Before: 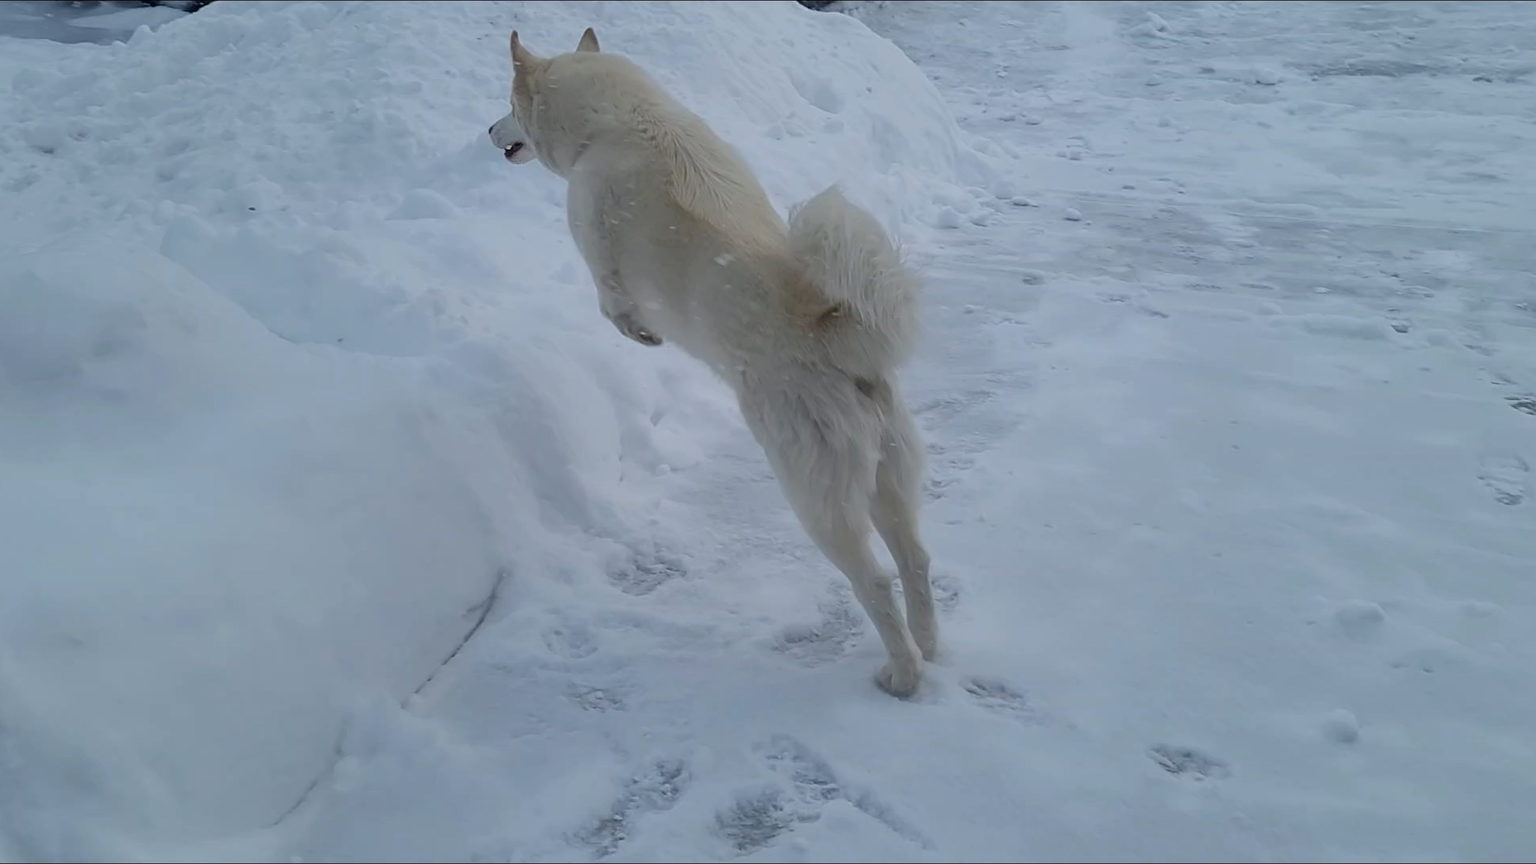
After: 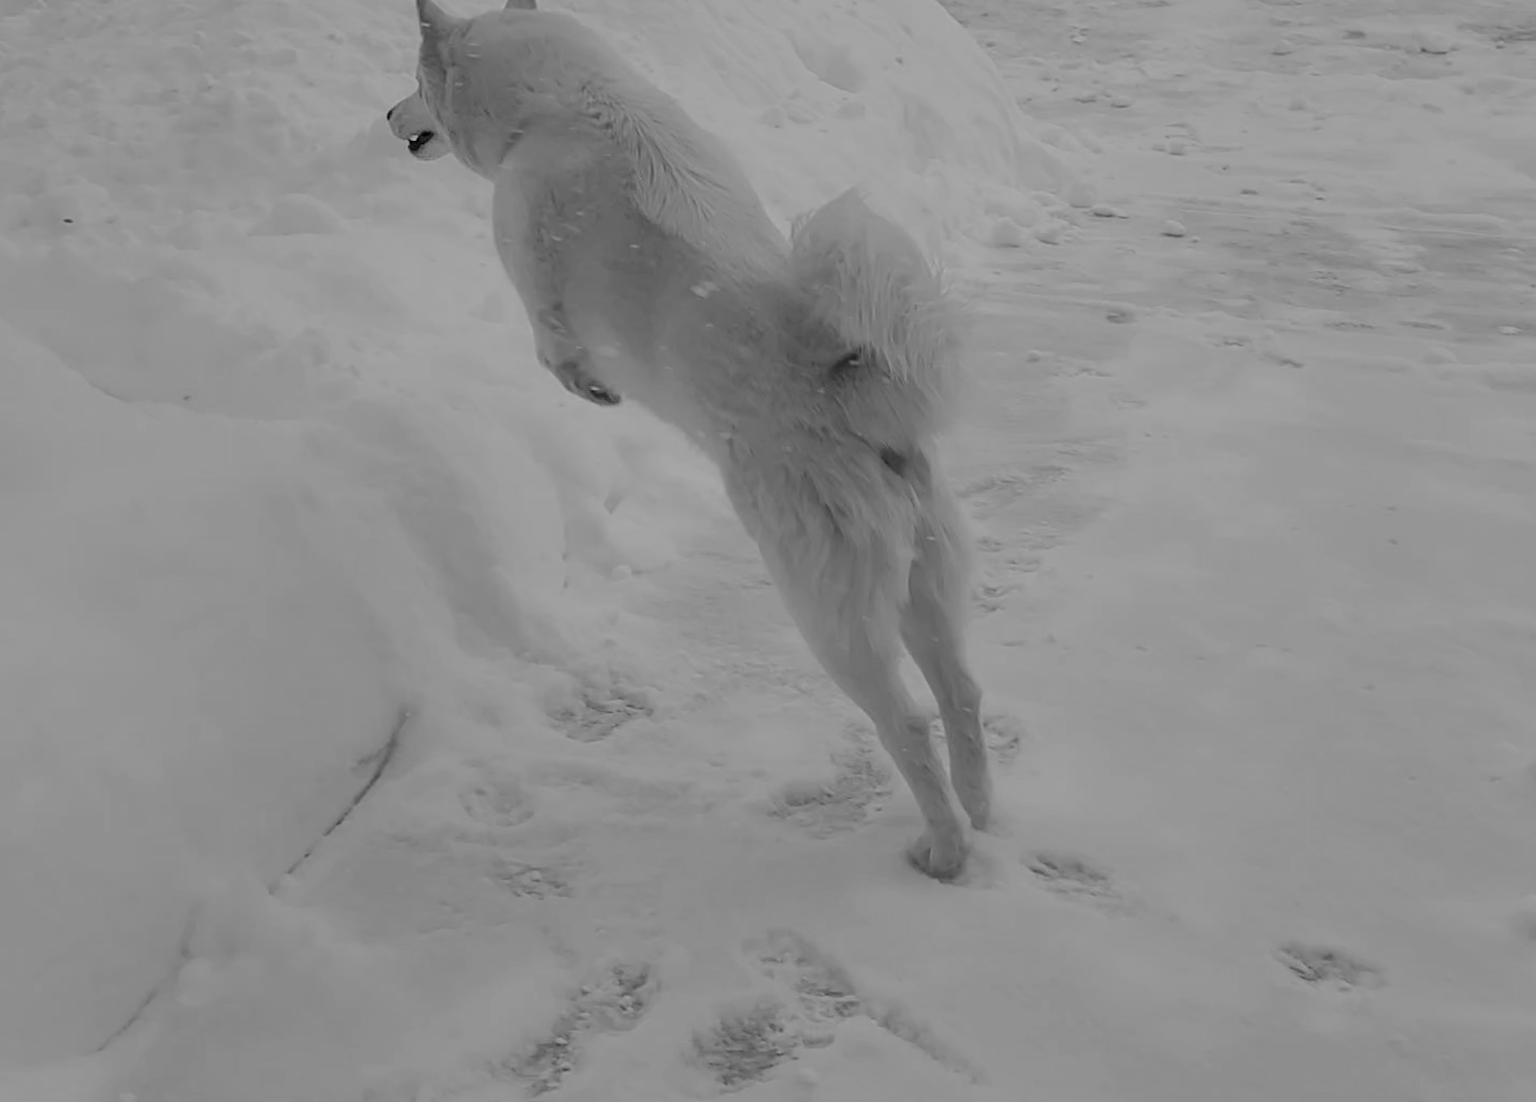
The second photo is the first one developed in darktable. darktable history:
filmic rgb: black relative exposure -7.65 EV, white relative exposure 4.56 EV, hardness 3.61
white balance: red 1.004, blue 1.024
monochrome: on, module defaults
crop and rotate: left 13.15%, top 5.251%, right 12.609%
